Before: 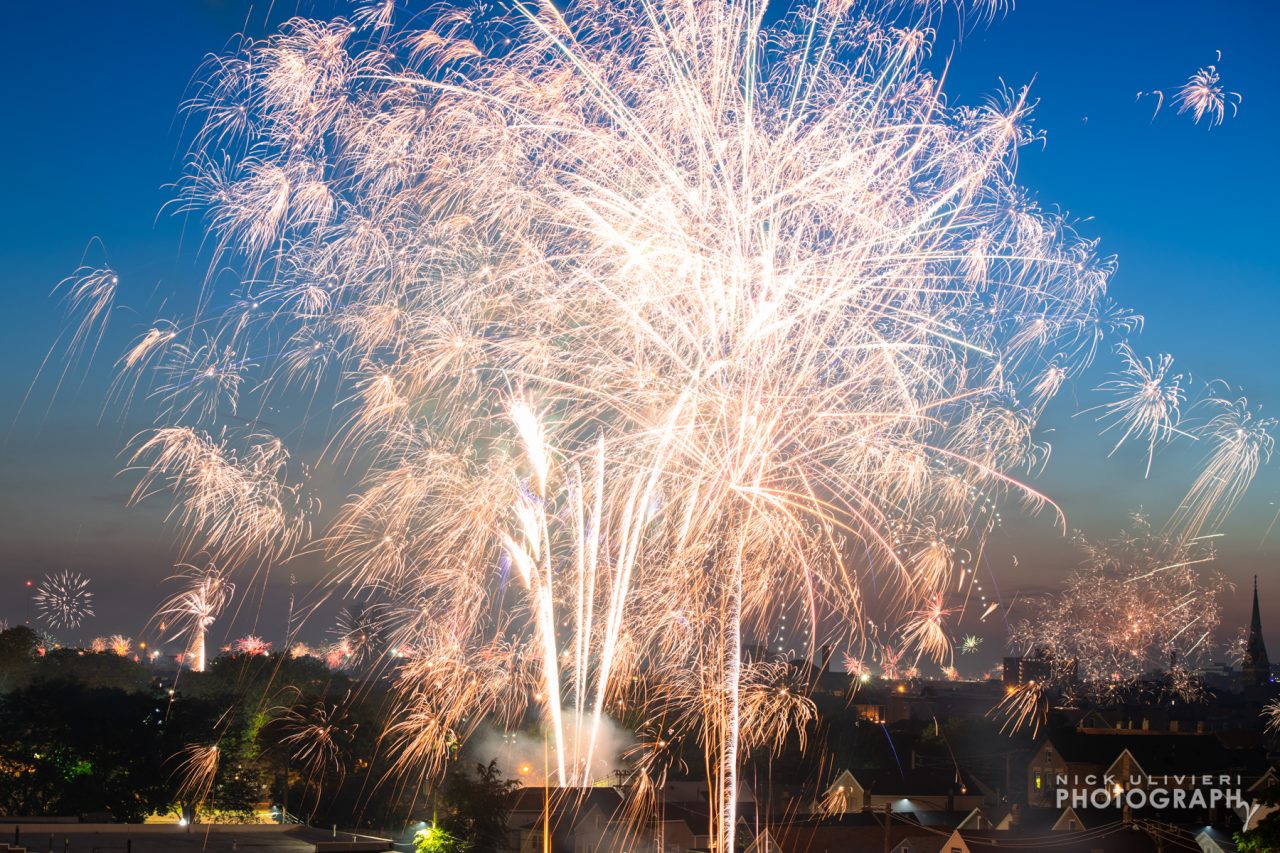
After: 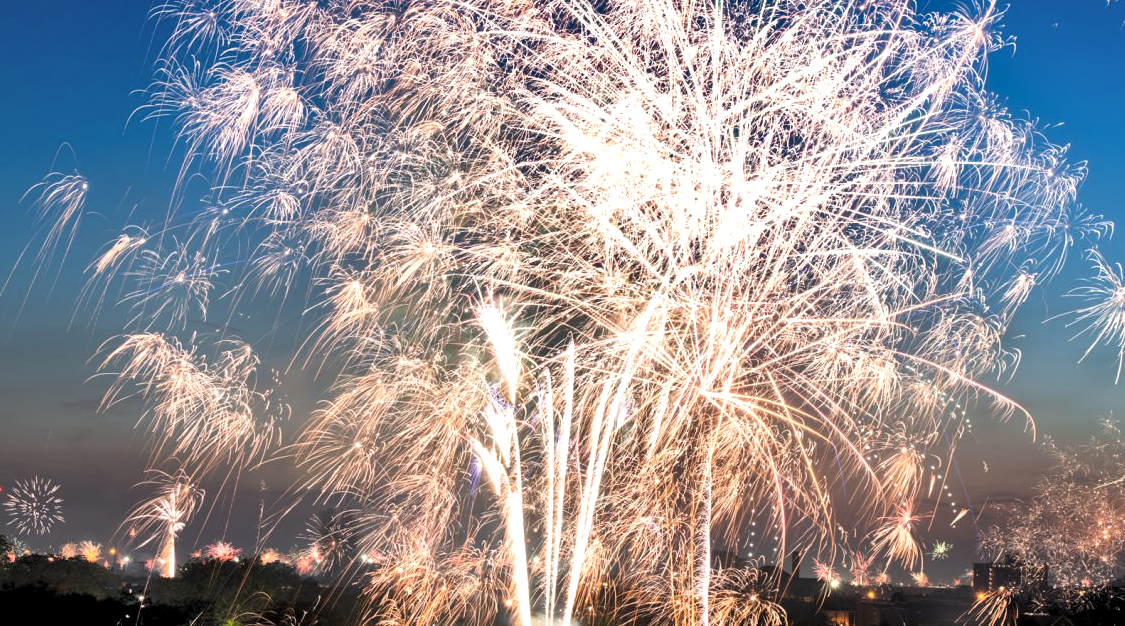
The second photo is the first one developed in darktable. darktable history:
shadows and highlights: radius 102.7, shadows 50.63, highlights -65.31, soften with gaussian
contrast brightness saturation: saturation -0.045
crop and rotate: left 2.345%, top 11.063%, right 9.745%, bottom 15.533%
levels: levels [0.062, 0.494, 0.925]
